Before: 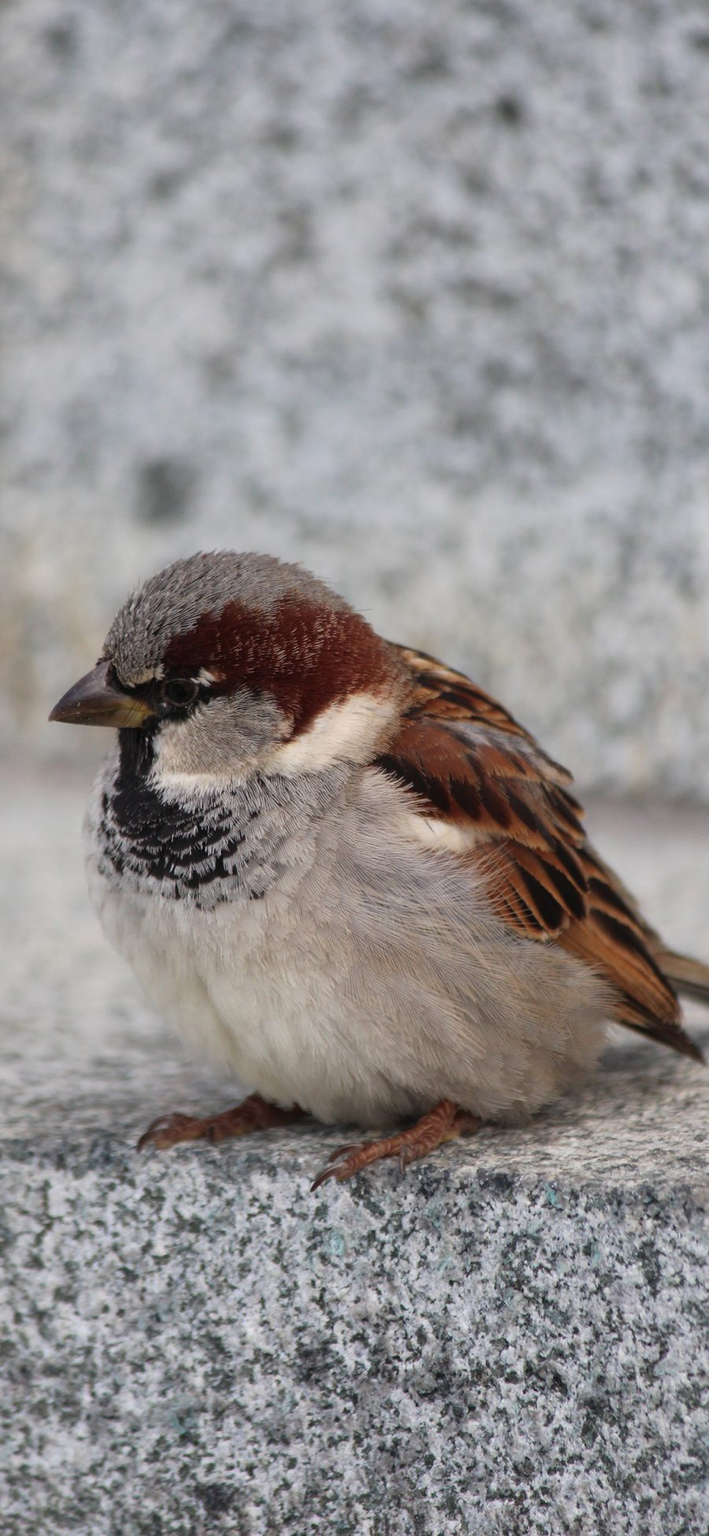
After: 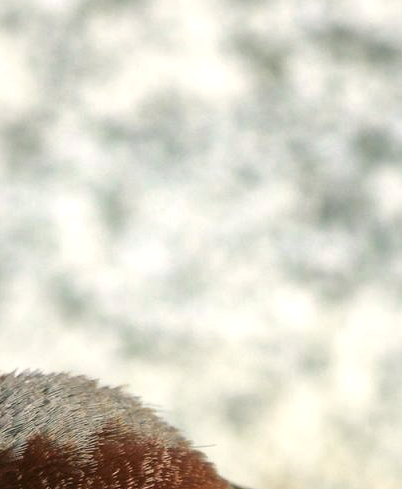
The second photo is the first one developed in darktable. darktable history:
crop: left 28.64%, top 16.832%, right 26.637%, bottom 58.055%
local contrast: mode bilateral grid, contrast 20, coarseness 50, detail 130%, midtone range 0.2
exposure: black level correction 0.001, exposure 0.955 EV, compensate exposure bias true, compensate highlight preservation false
color correction: highlights a* -0.482, highlights b* 9.48, shadows a* -9.48, shadows b* 0.803
